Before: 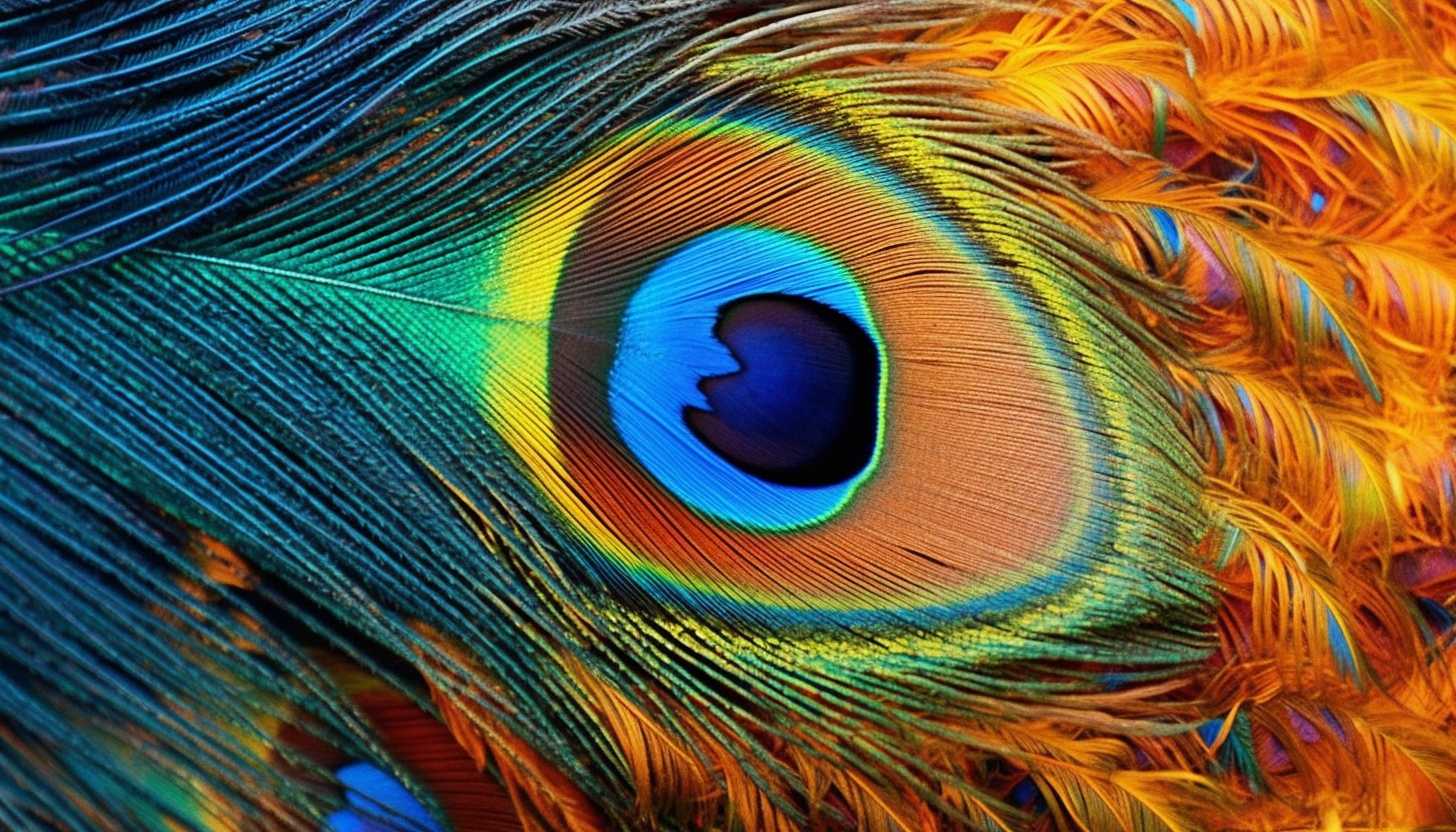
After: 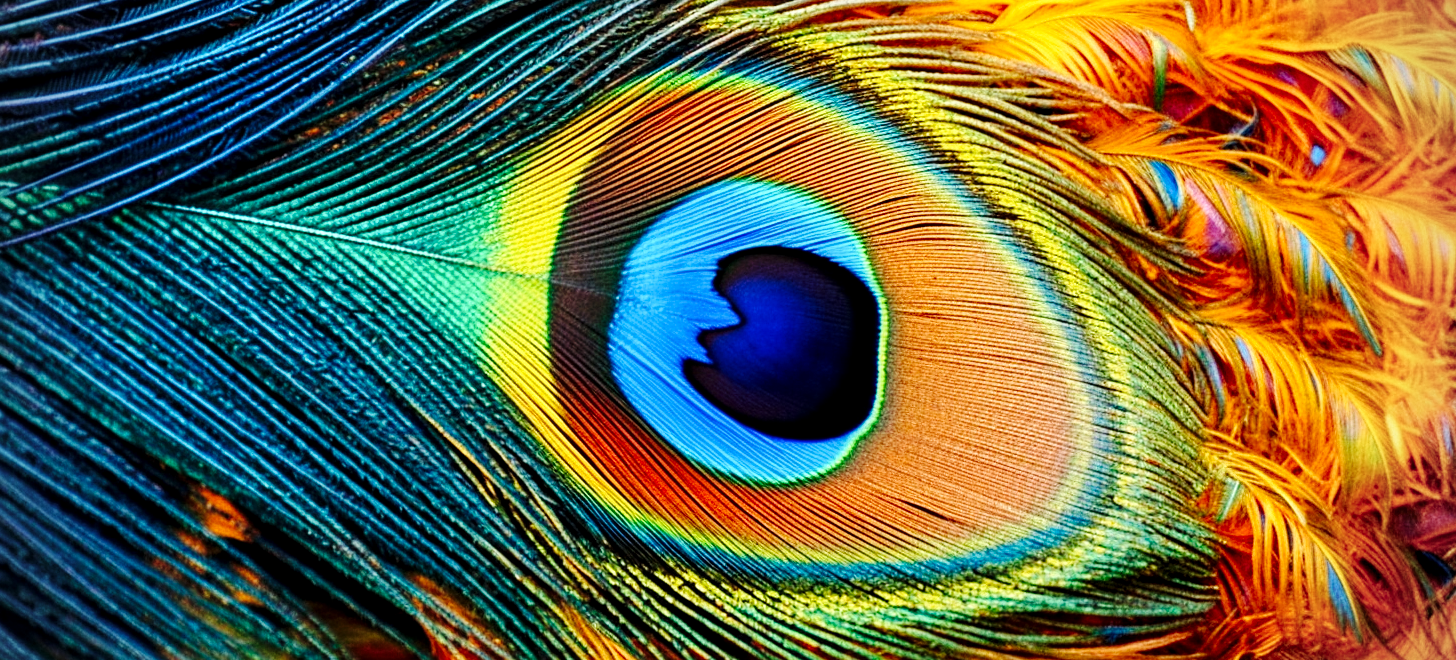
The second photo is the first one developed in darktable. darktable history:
crop and rotate: top 5.659%, bottom 14.99%
sharpen: amount 0.214
base curve: curves: ch0 [(0, 0) (0.036, 0.025) (0.121, 0.166) (0.206, 0.329) (0.605, 0.79) (1, 1)], preserve colors none
local contrast: highlights 82%, shadows 82%
vignetting: unbound false
